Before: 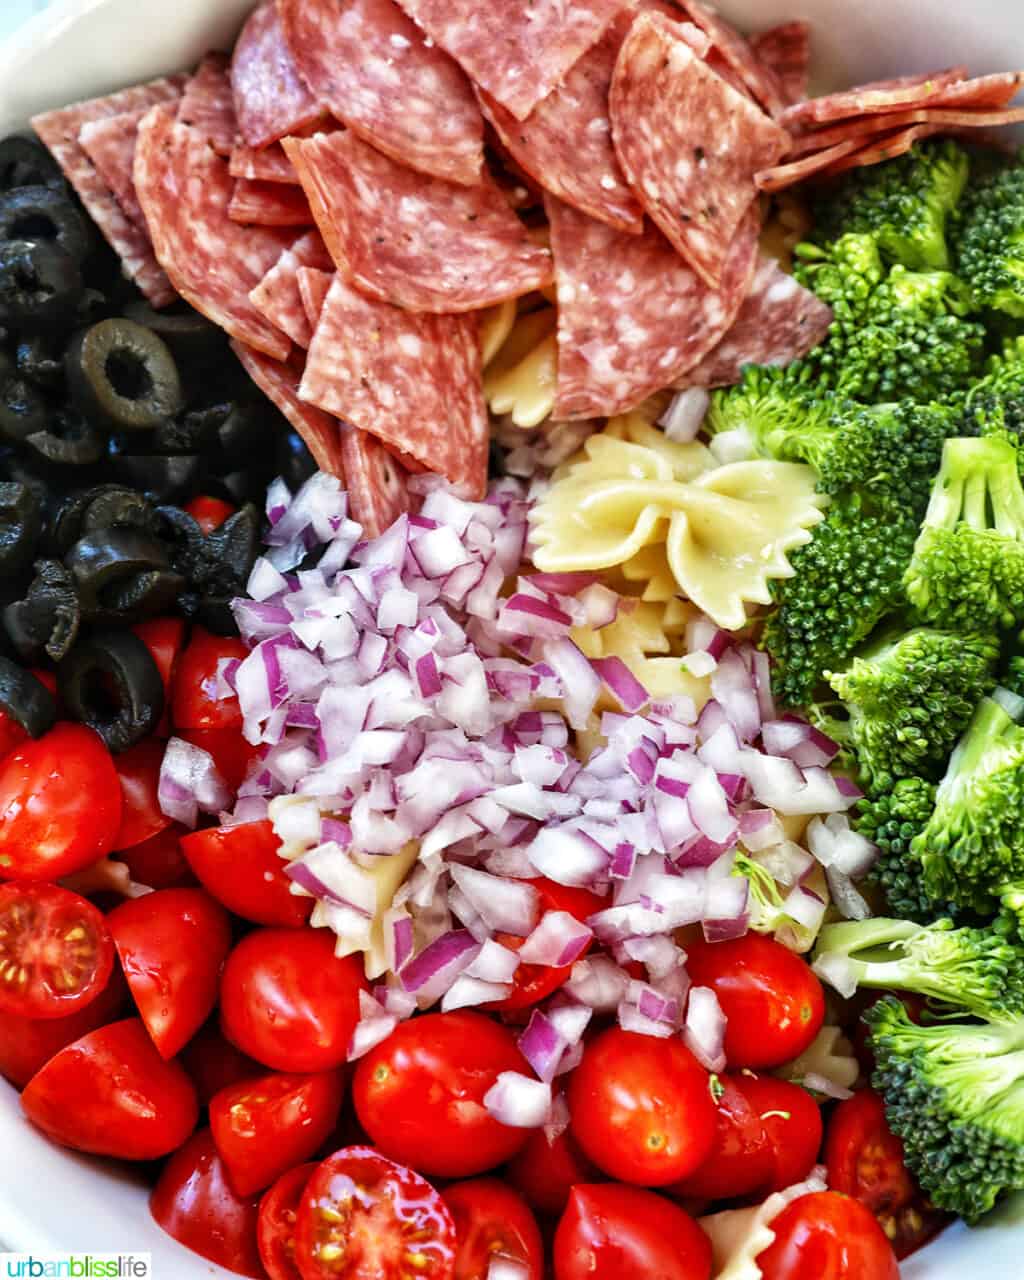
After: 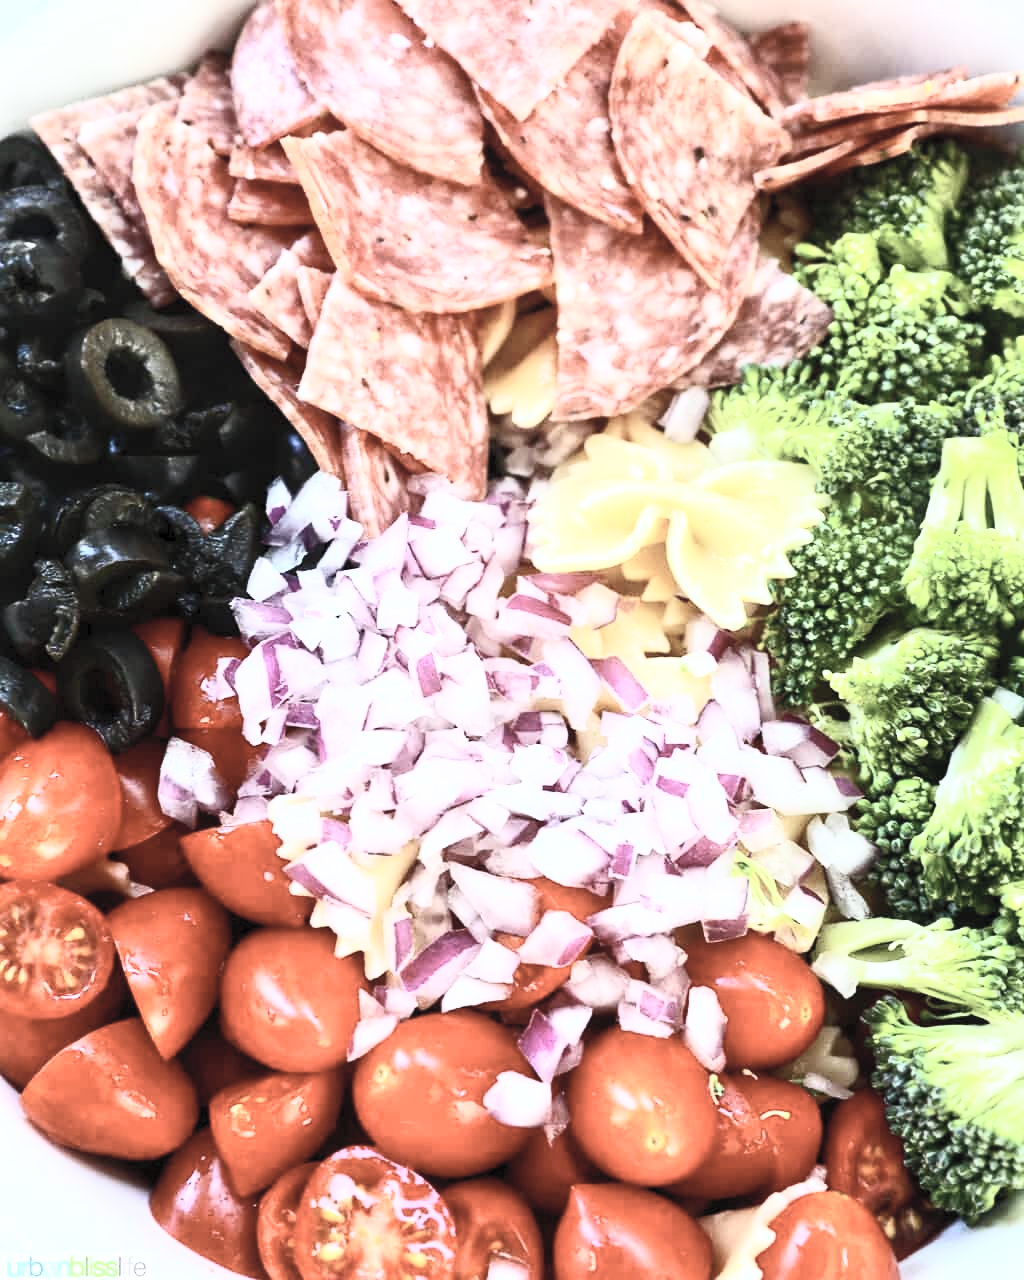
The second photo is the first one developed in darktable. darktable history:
shadows and highlights: shadows -23.08, highlights 46.15, soften with gaussian
contrast brightness saturation: contrast 0.57, brightness 0.57, saturation -0.34
white balance: red 0.974, blue 1.044
